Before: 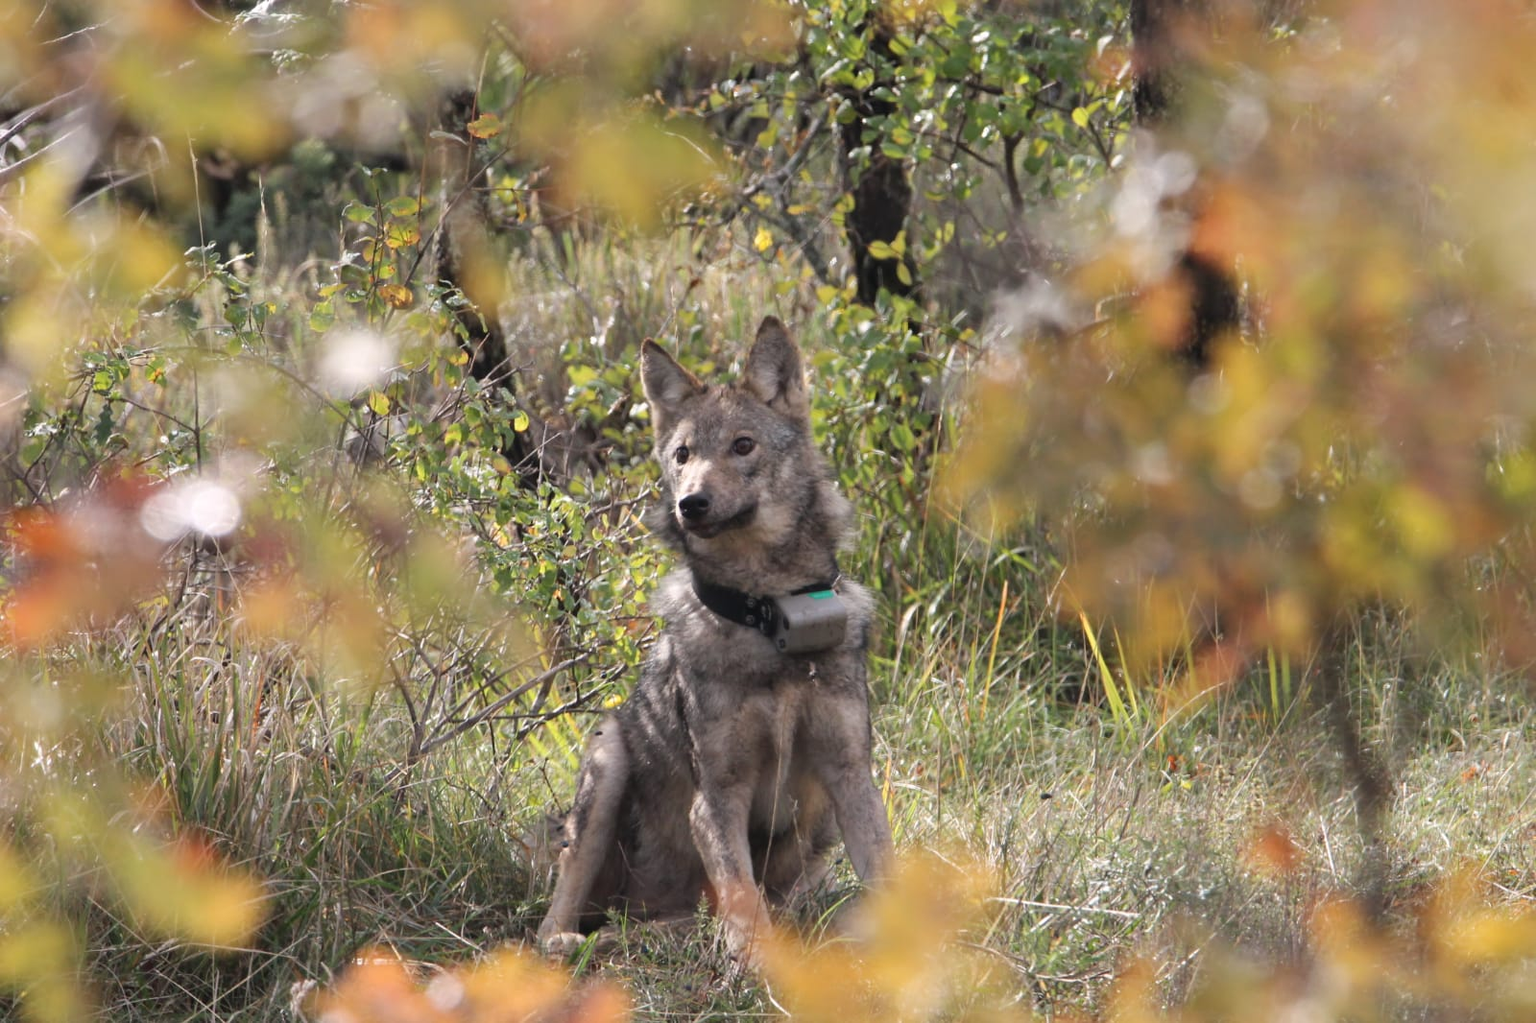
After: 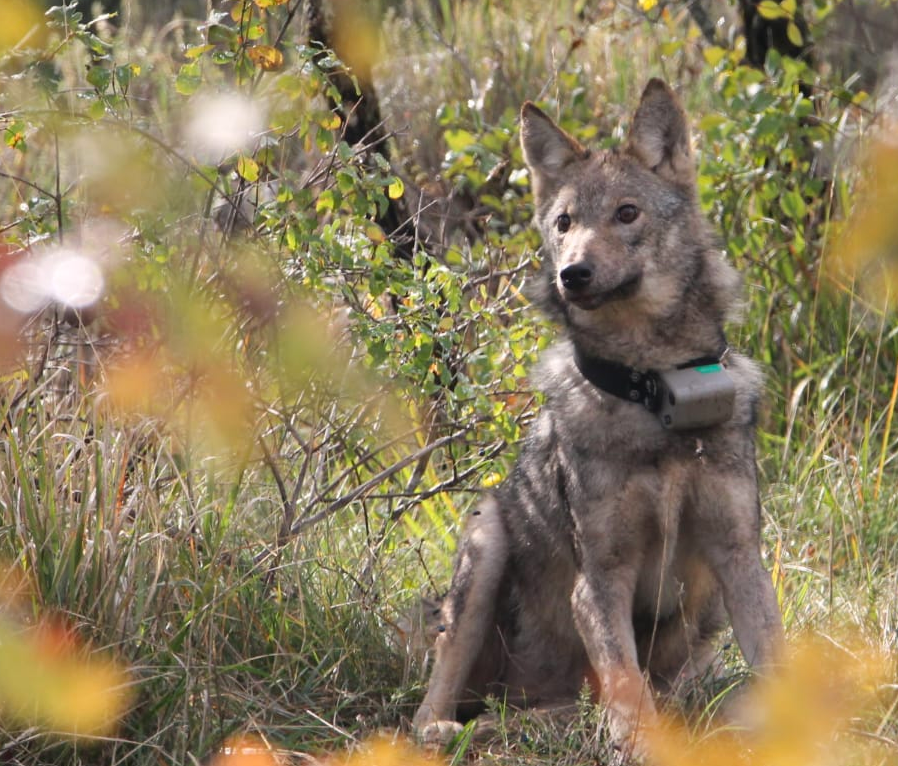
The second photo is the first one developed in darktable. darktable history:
contrast brightness saturation: saturation 0.125
crop: left 9.227%, top 23.617%, right 34.629%, bottom 4.45%
